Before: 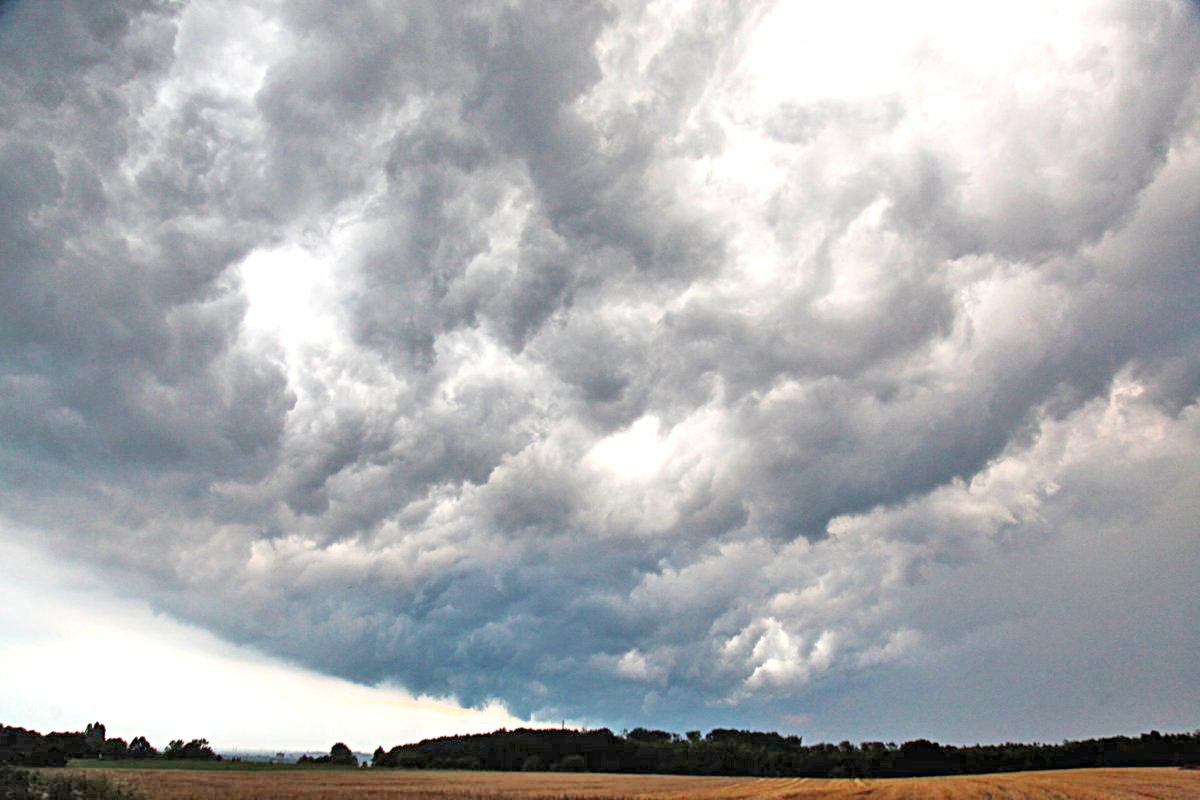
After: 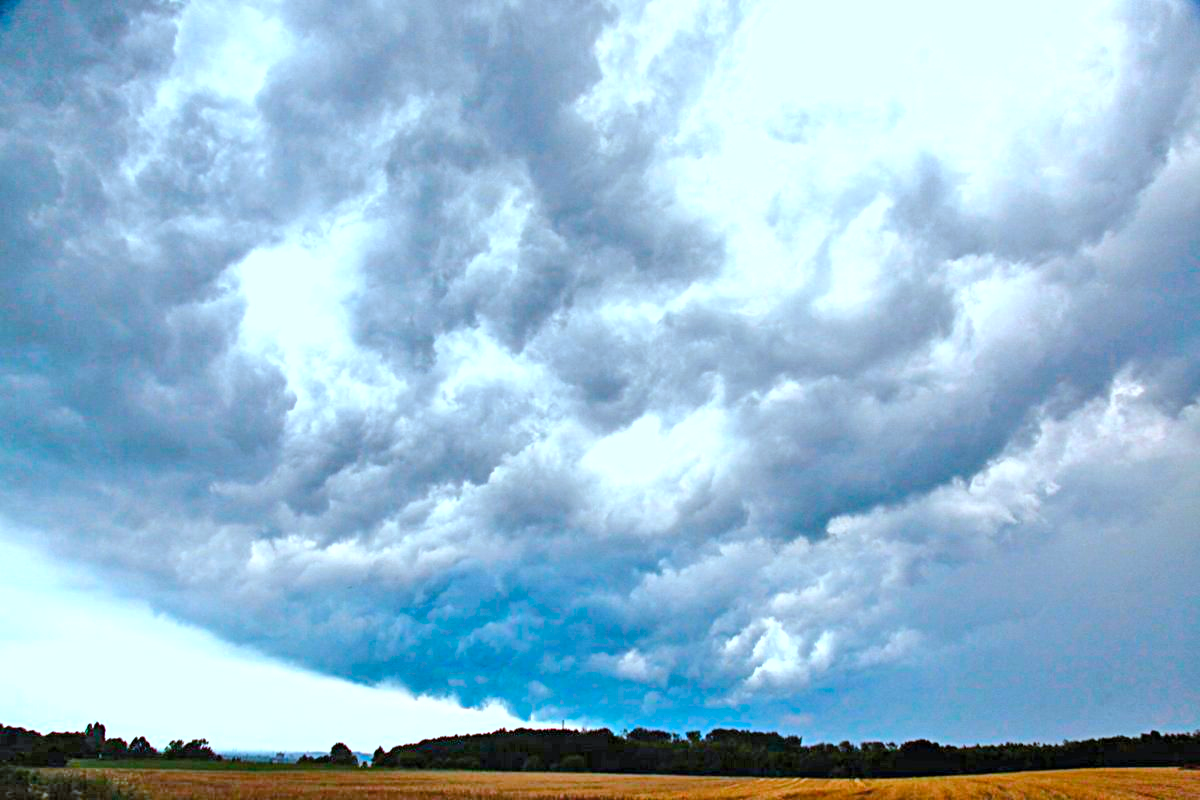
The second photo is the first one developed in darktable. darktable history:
color correction: highlights a* -9.28, highlights b* -23.76
shadows and highlights: radius 125.37, shadows 21.16, highlights -22.69, low approximation 0.01
color balance rgb: perceptual saturation grading › global saturation 20%, perceptual saturation grading › highlights -25.82%, perceptual saturation grading › shadows 49.822%, perceptual brilliance grading › highlights 7.22%, perceptual brilliance grading › mid-tones 16.781%, perceptual brilliance grading › shadows -5.186%, global vibrance 40.982%
